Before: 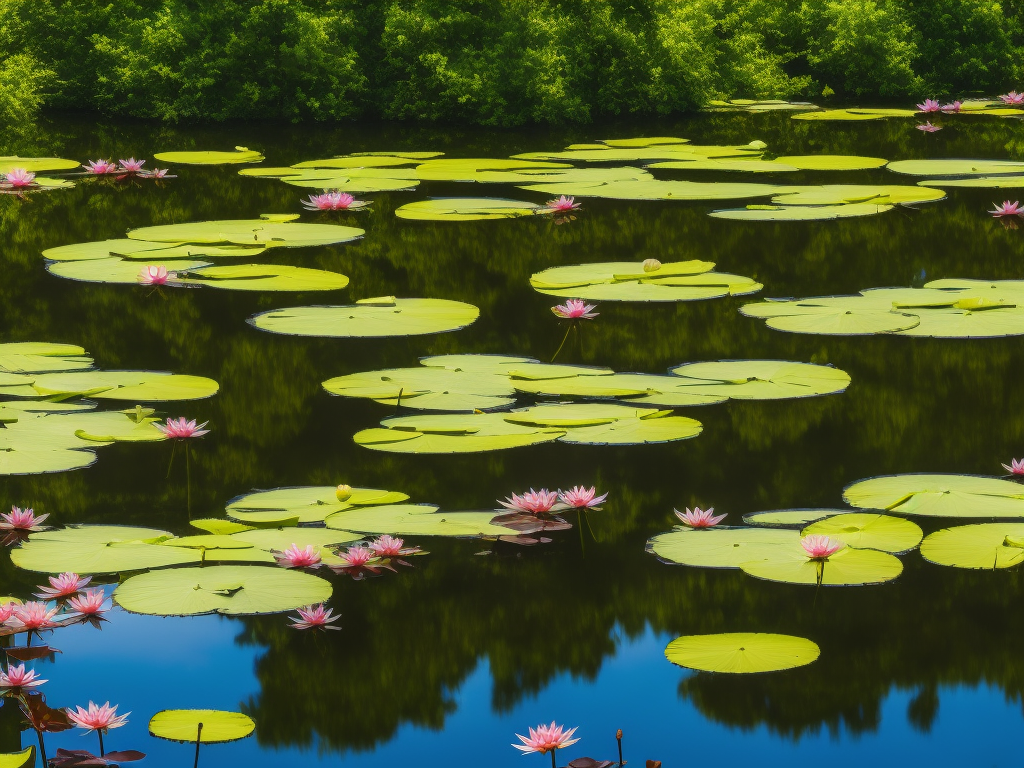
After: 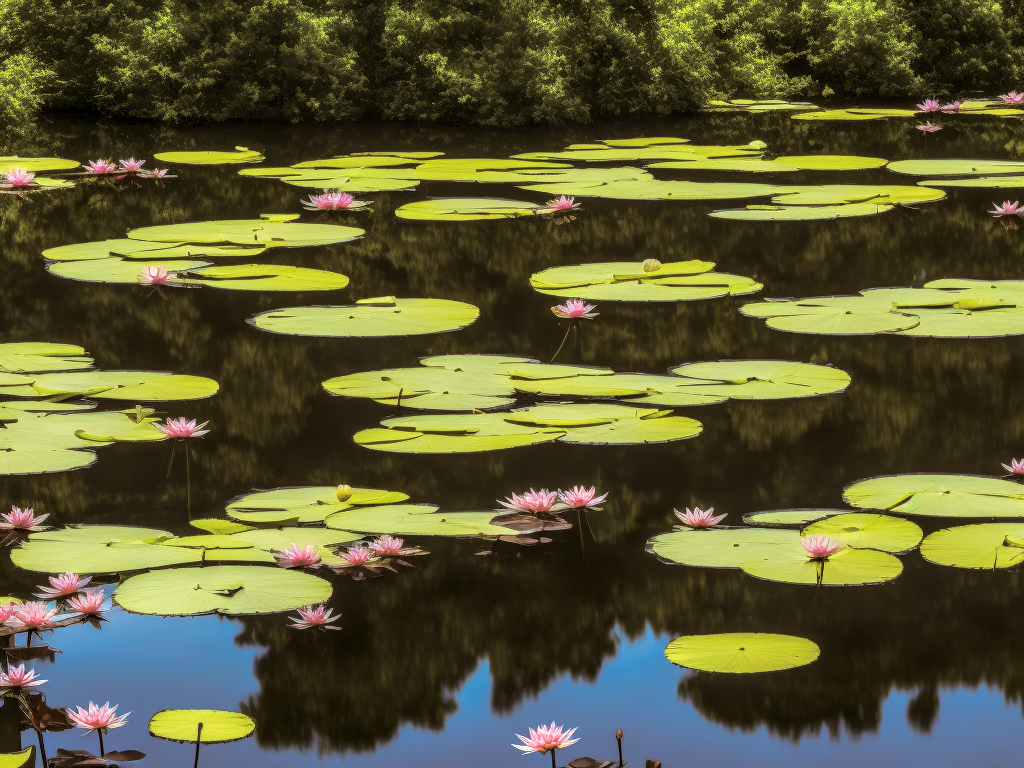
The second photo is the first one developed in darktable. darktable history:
split-toning: shadows › hue 32.4°, shadows › saturation 0.51, highlights › hue 180°, highlights › saturation 0, balance -60.17, compress 55.19%
local contrast: detail 150%
